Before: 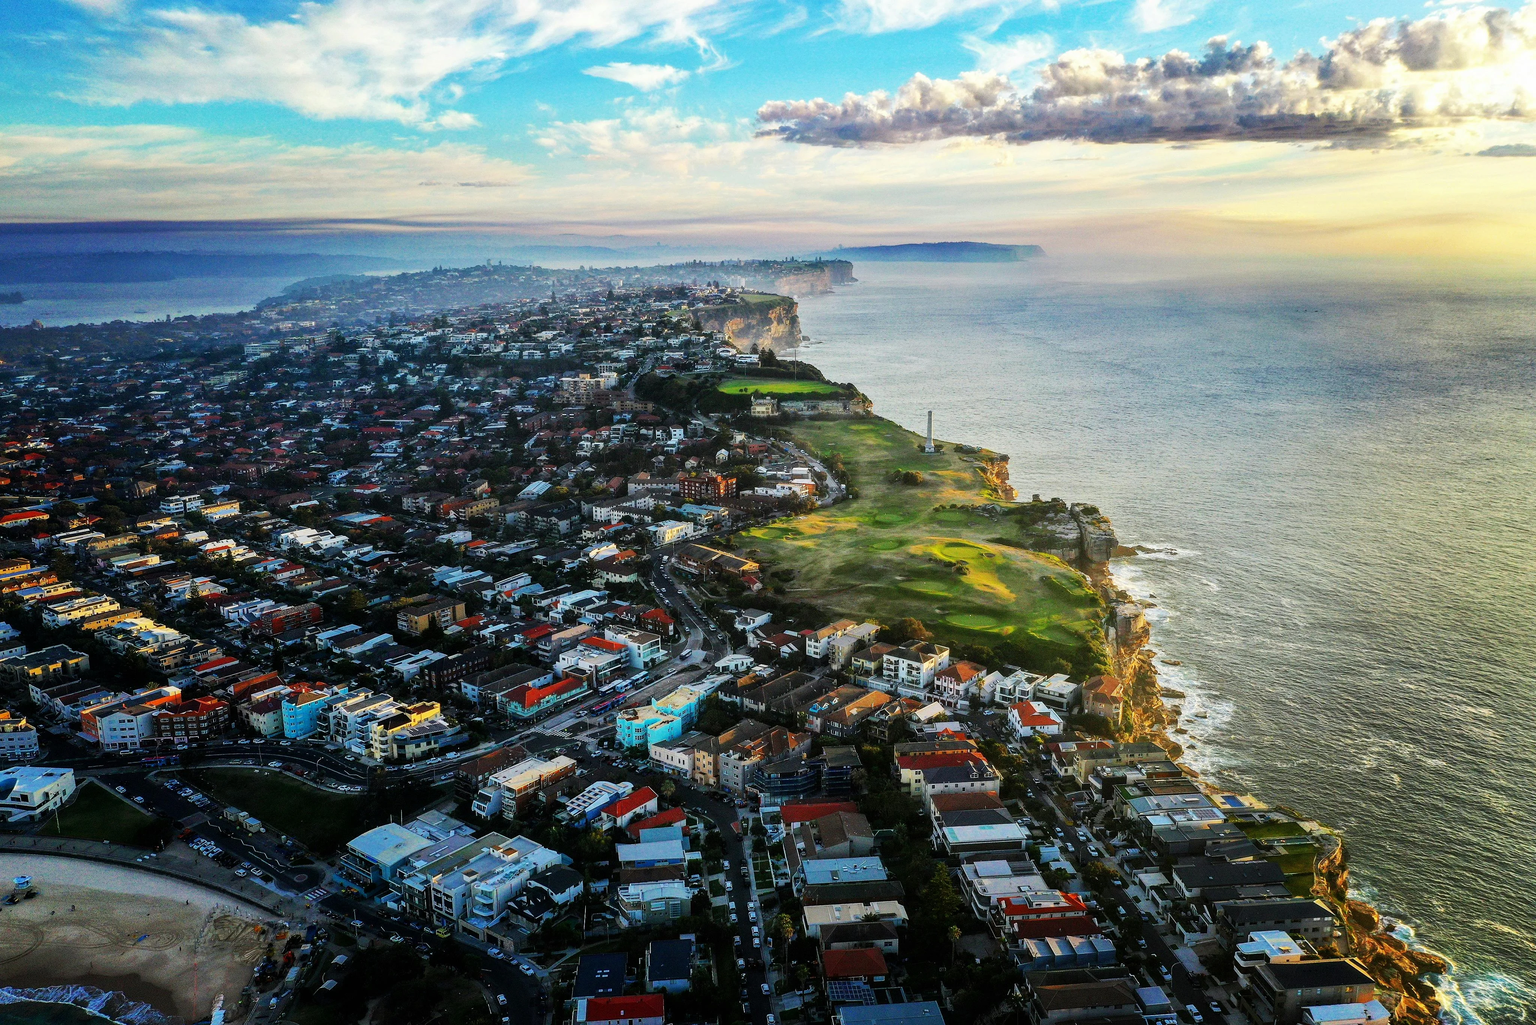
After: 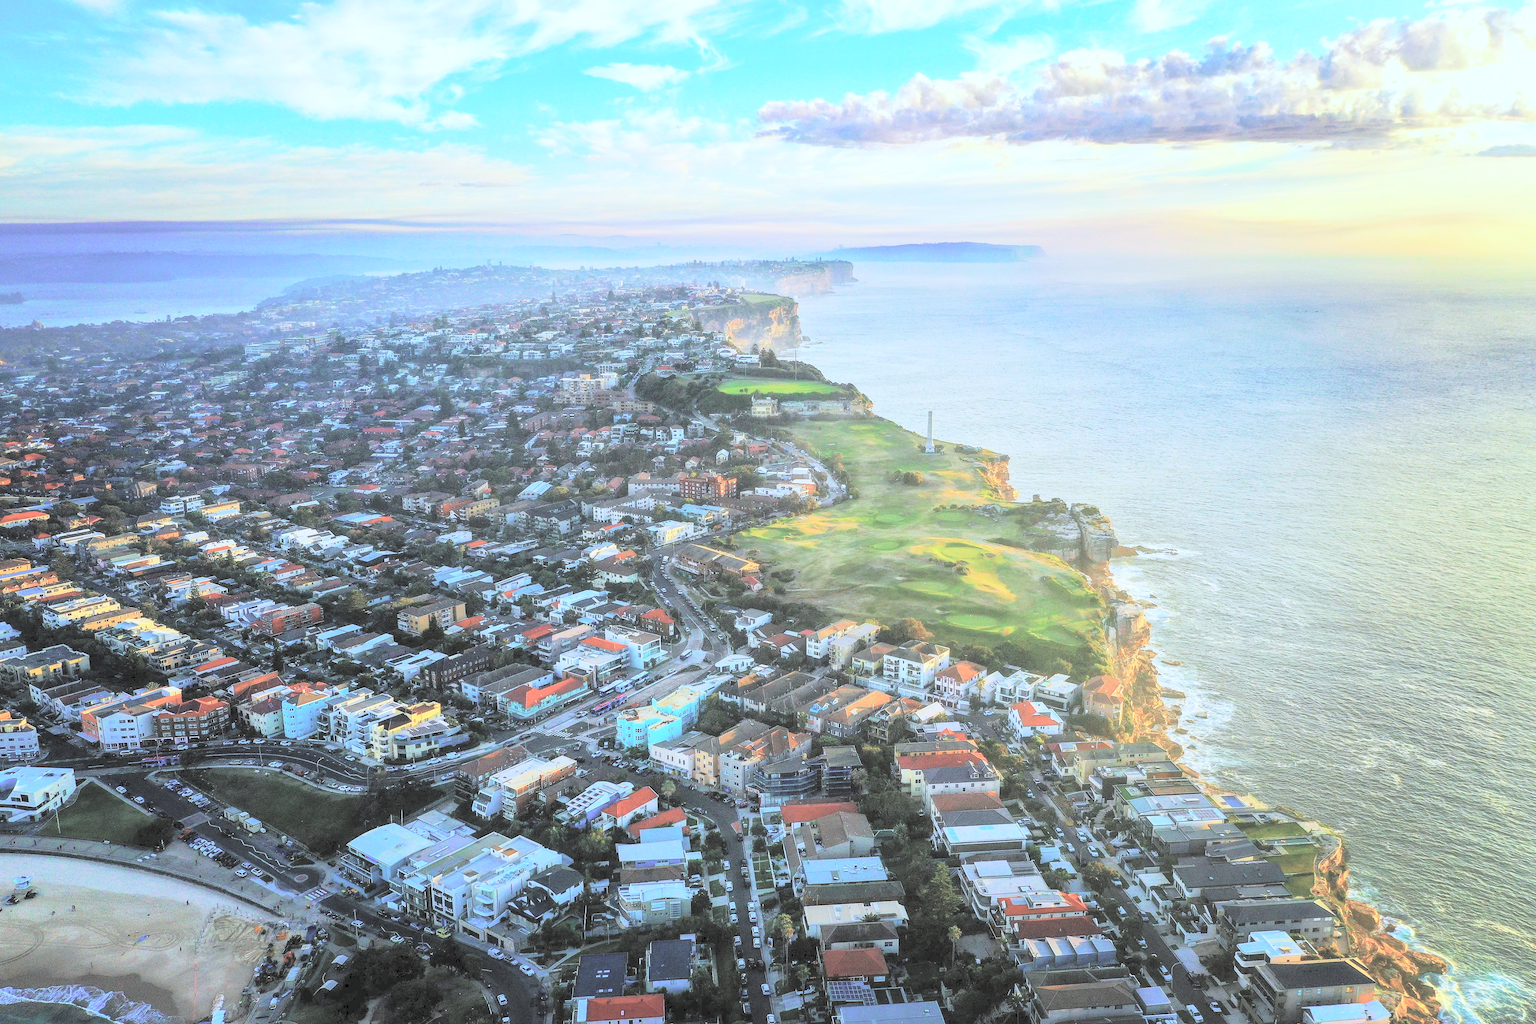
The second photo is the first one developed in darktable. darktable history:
color calibration: x 0.372, y 0.386, temperature 4284.16 K, gamut compression 2.99
contrast brightness saturation: brightness 1
tone equalizer: edges refinement/feathering 500, mask exposure compensation -1.57 EV, preserve details no
